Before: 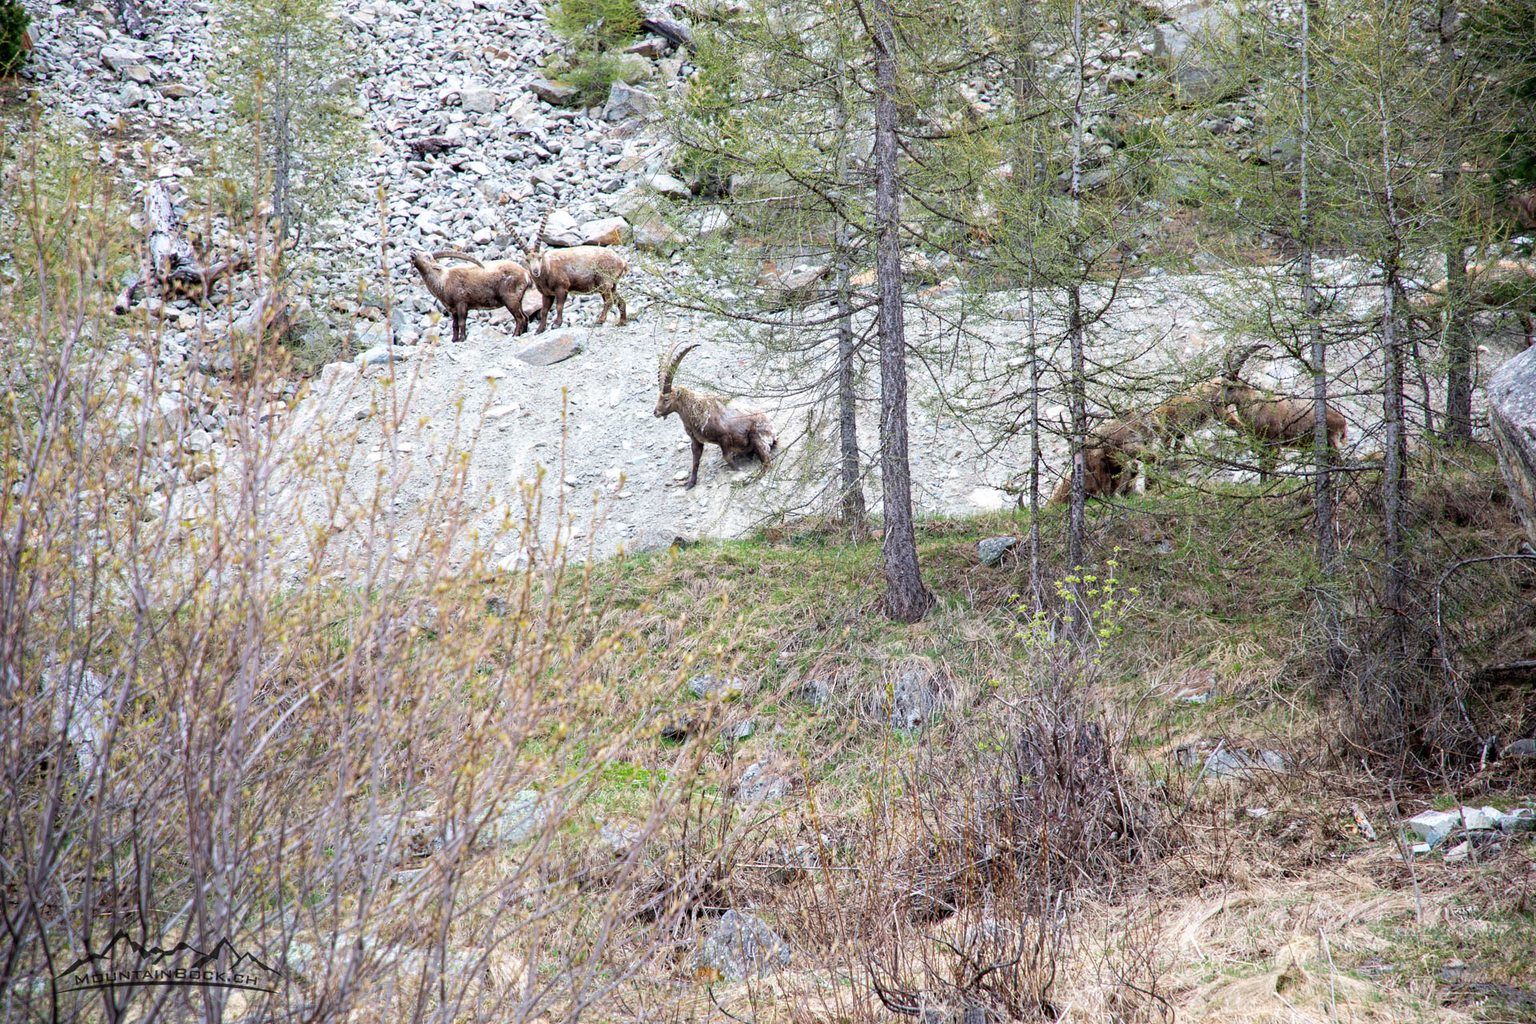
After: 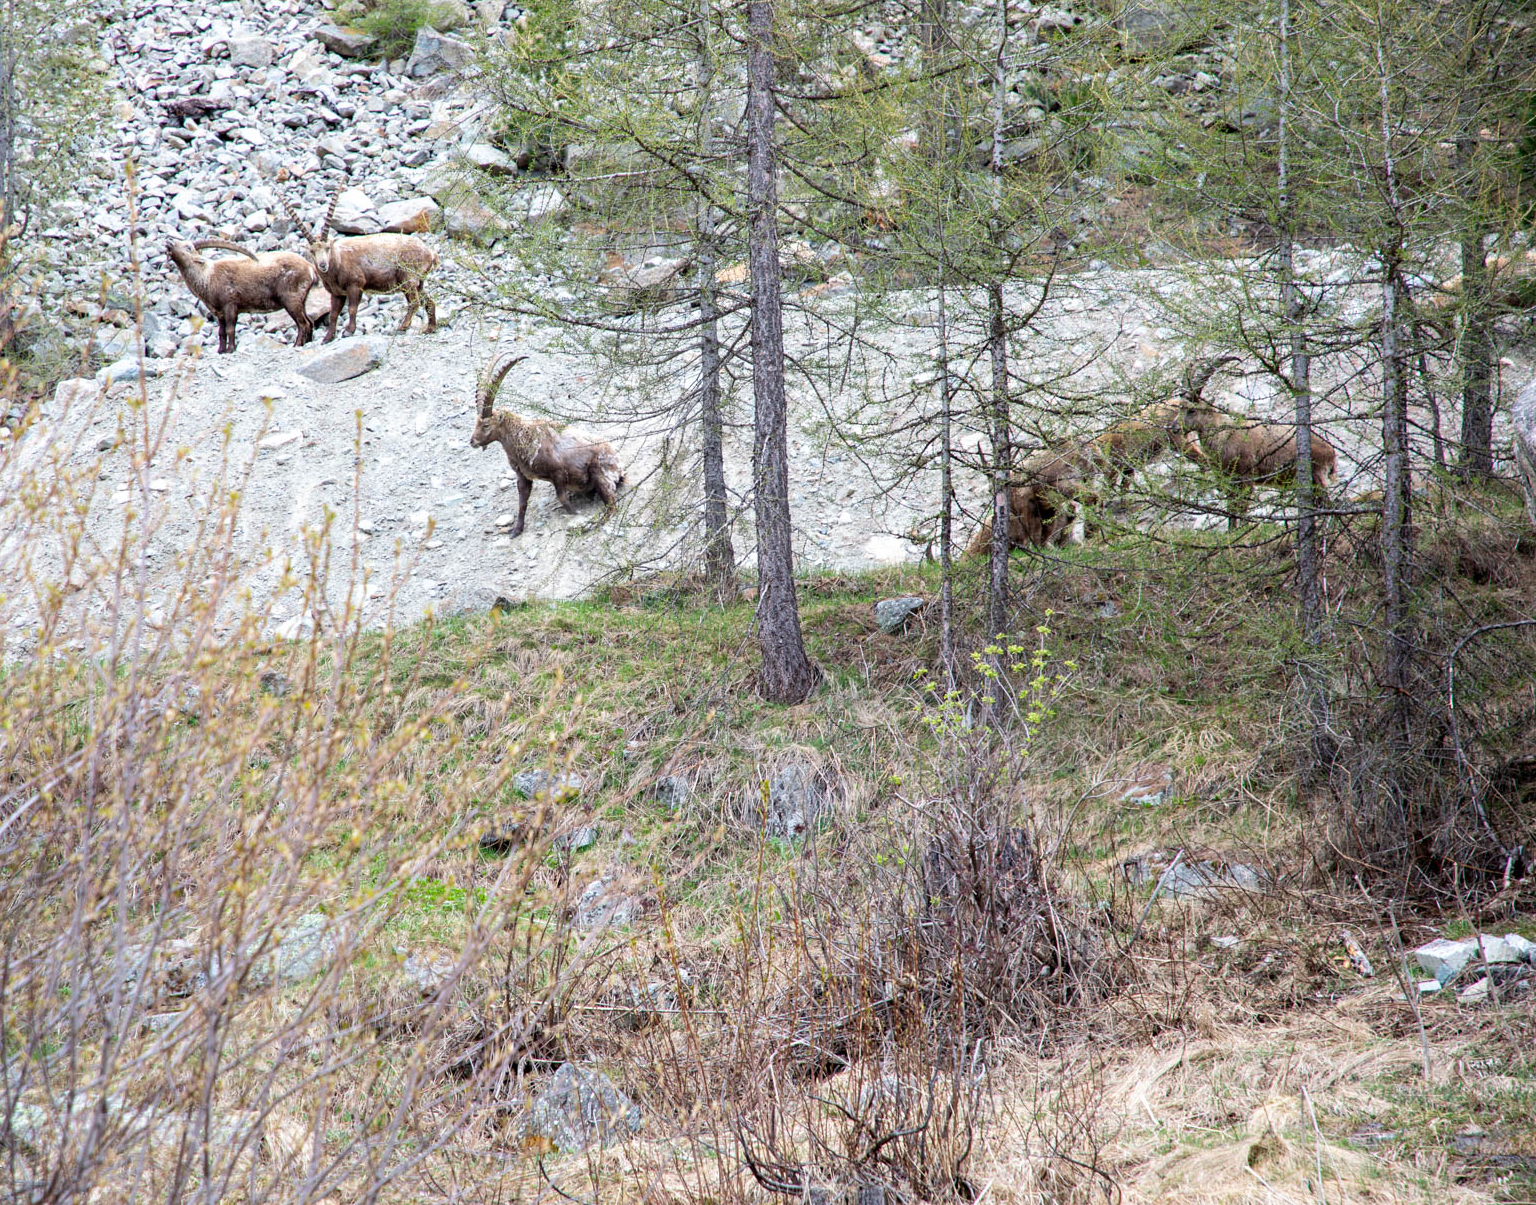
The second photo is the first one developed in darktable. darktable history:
crop and rotate: left 18.093%, top 5.827%, right 1.857%
